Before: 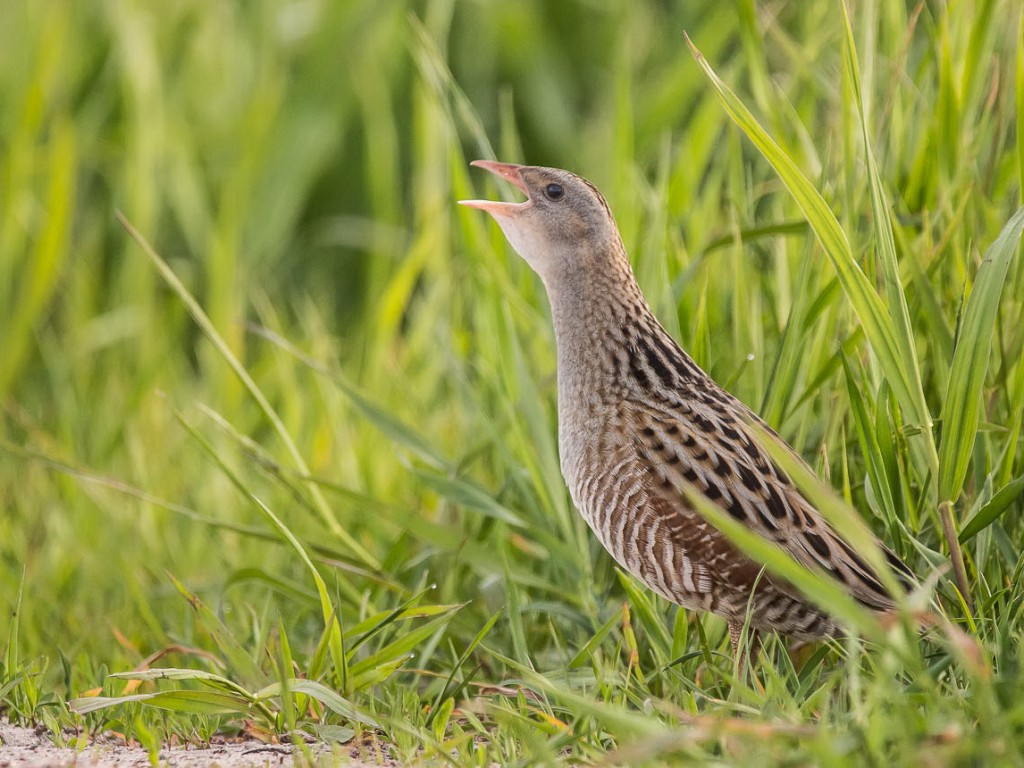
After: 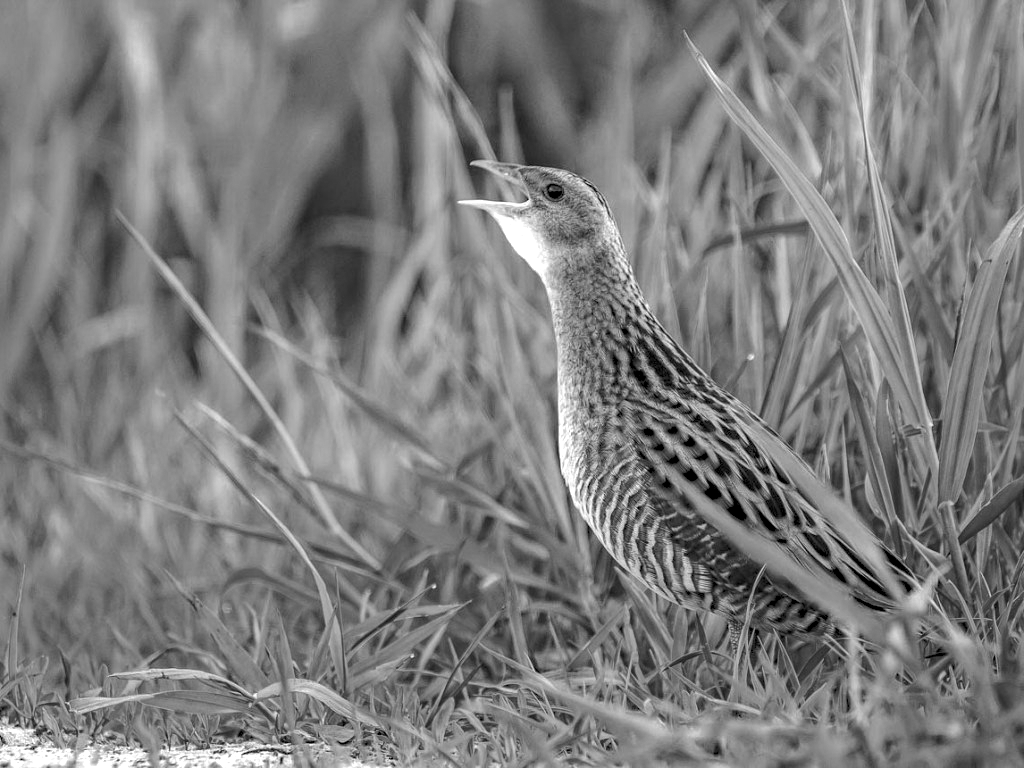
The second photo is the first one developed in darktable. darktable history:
local contrast: on, module defaults
haze removal: strength 0.521, distance 0.924, compatibility mode true, adaptive false
shadows and highlights: on, module defaults
color calibration: illuminant custom, x 0.368, y 0.373, temperature 4351.26 K, saturation algorithm version 1 (2020)
color zones: curves: ch0 [(0, 0.613) (0.01, 0.613) (0.245, 0.448) (0.498, 0.529) (0.642, 0.665) (0.879, 0.777) (0.99, 0.613)]; ch1 [(0, 0) (0.143, 0) (0.286, 0) (0.429, 0) (0.571, 0) (0.714, 0) (0.857, 0)]
